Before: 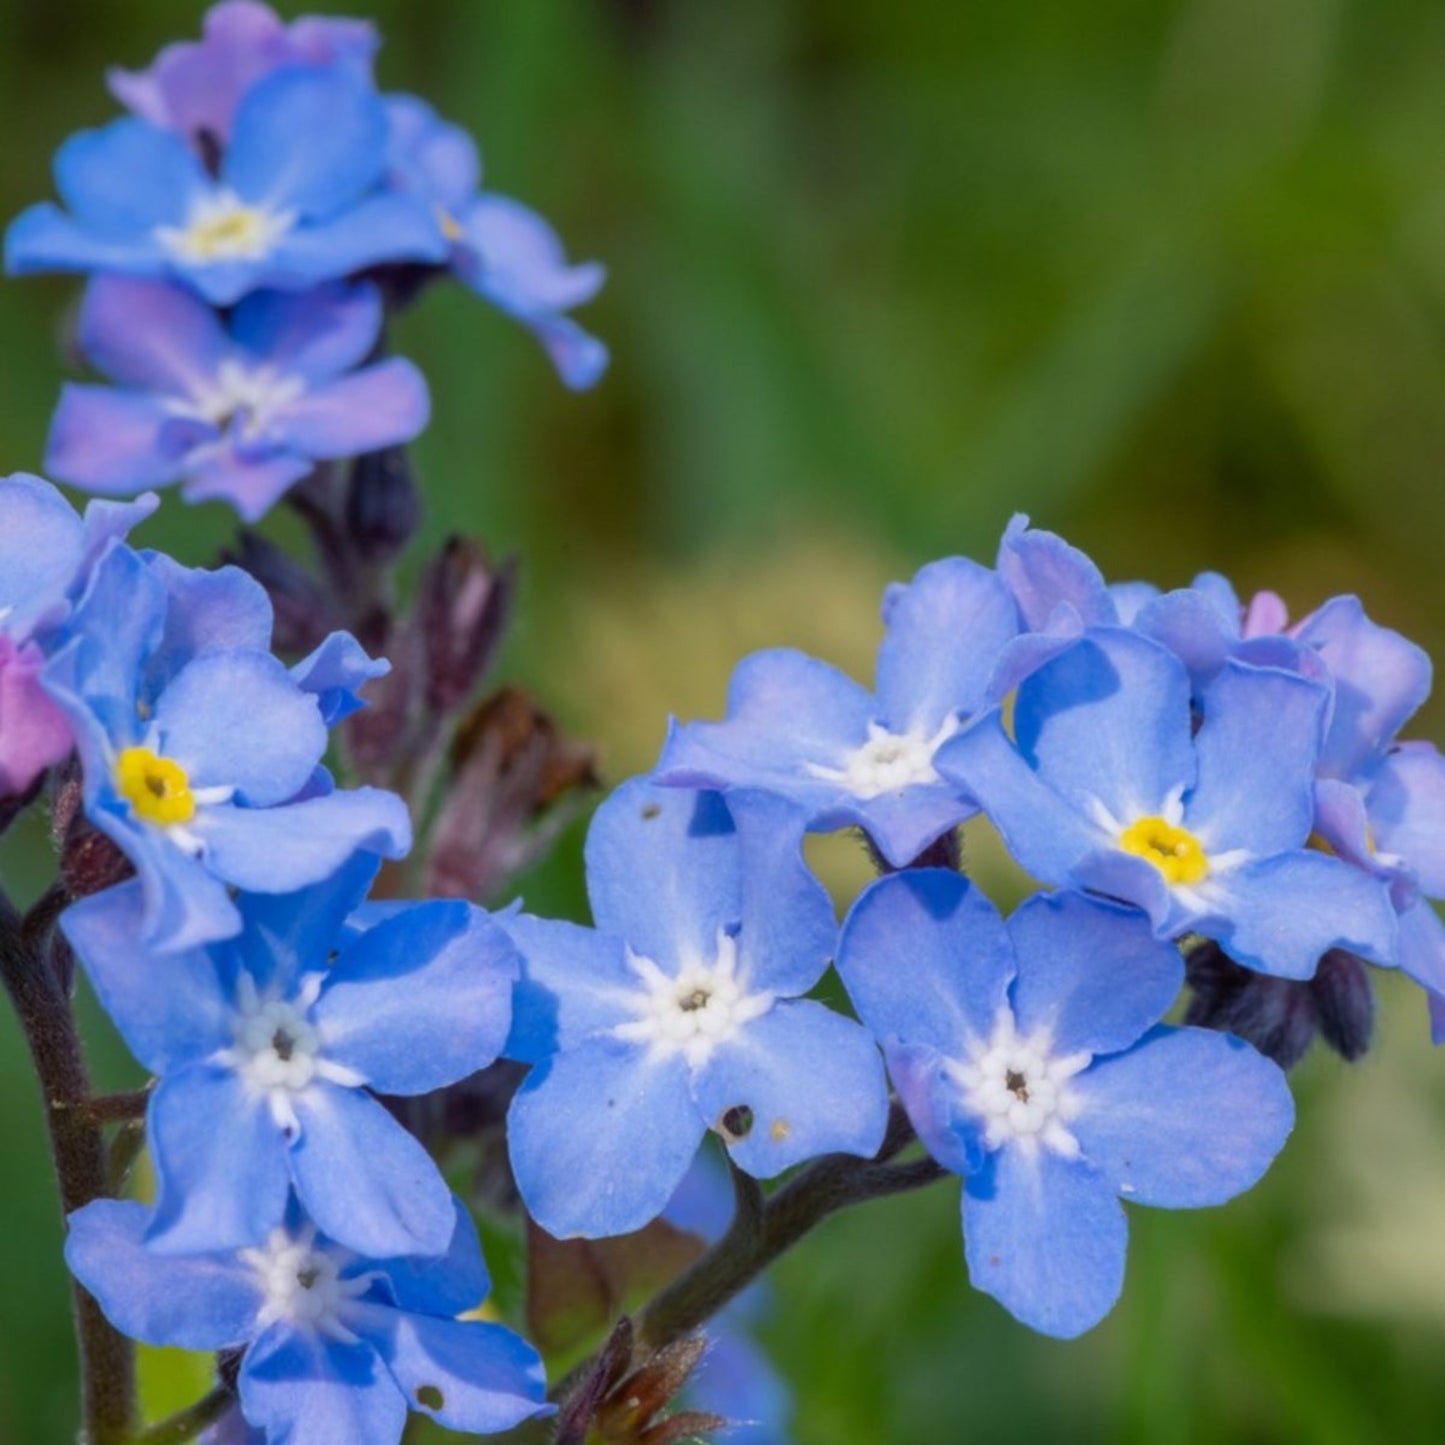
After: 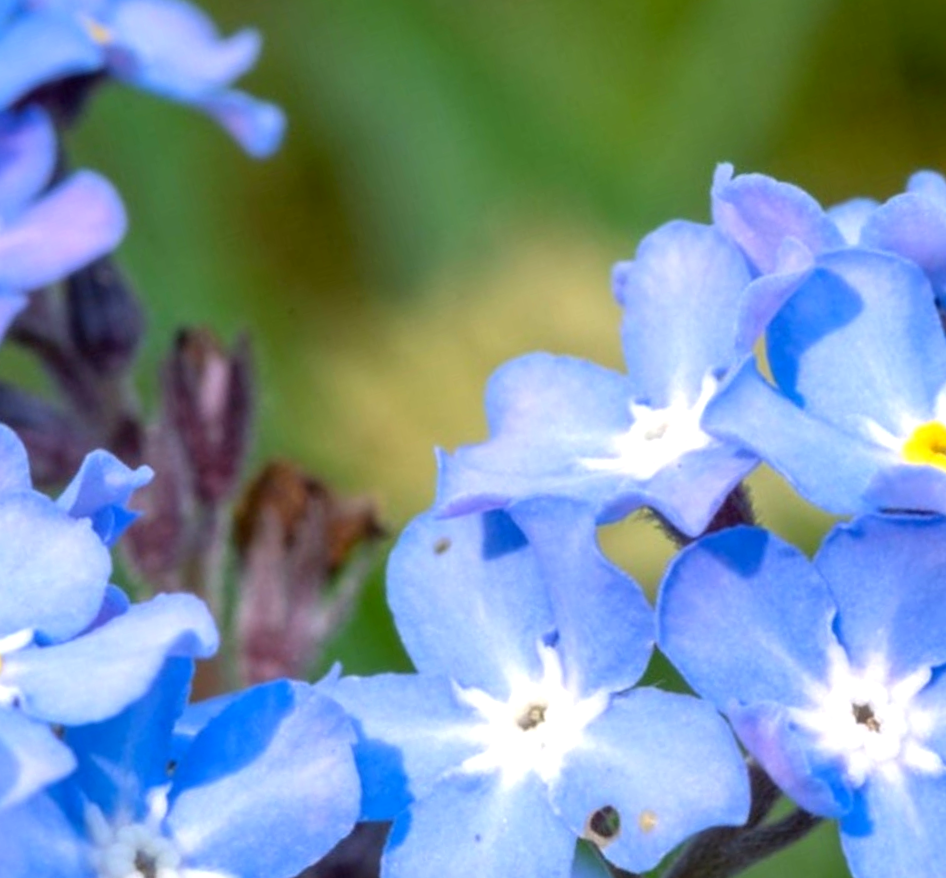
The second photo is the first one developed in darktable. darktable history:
exposure: black level correction 0.001, exposure 0.675 EV, compensate highlight preservation false
crop and rotate: left 15.446%, right 17.836%
rotate and perspective: rotation -14.8°, crop left 0.1, crop right 0.903, crop top 0.25, crop bottom 0.748
